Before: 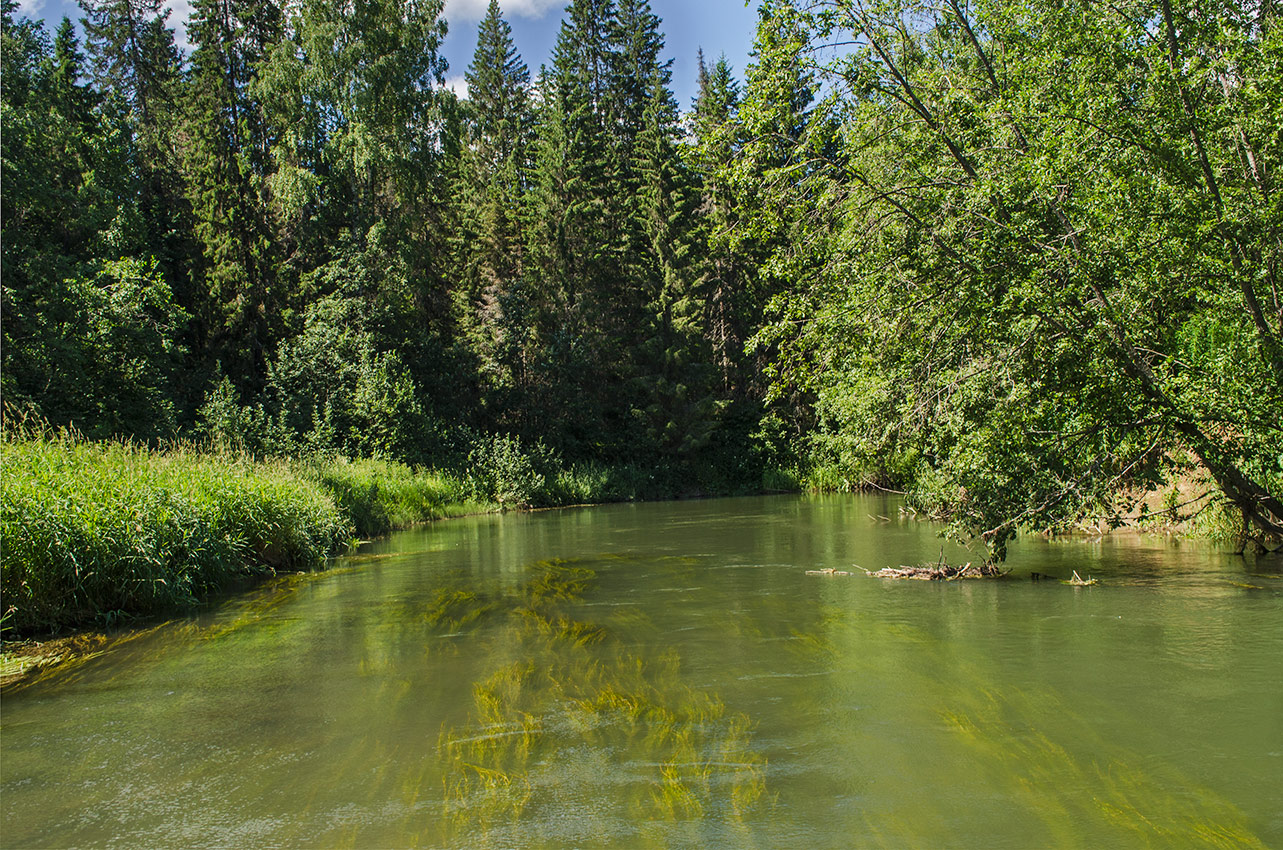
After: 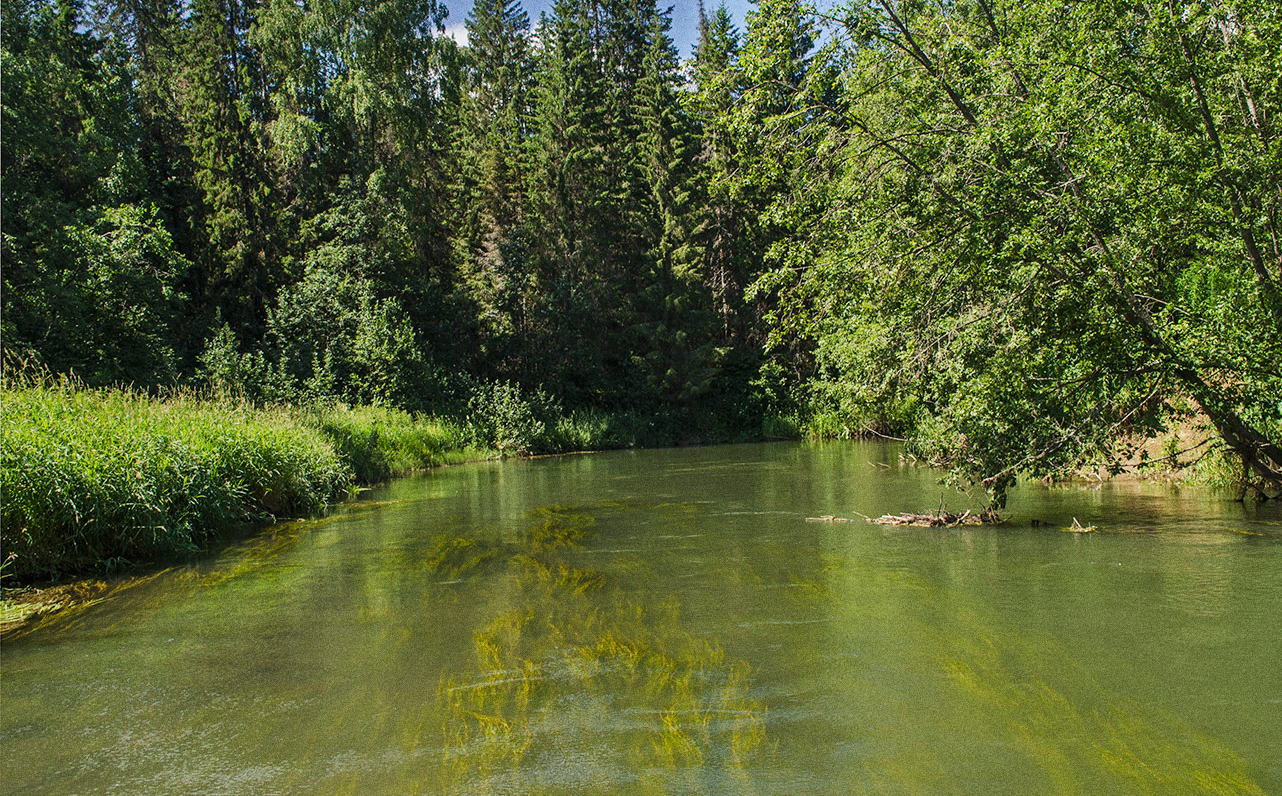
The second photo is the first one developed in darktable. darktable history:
grain: coarseness 11.82 ISO, strength 36.67%, mid-tones bias 74.17%
crop and rotate: top 6.25%
